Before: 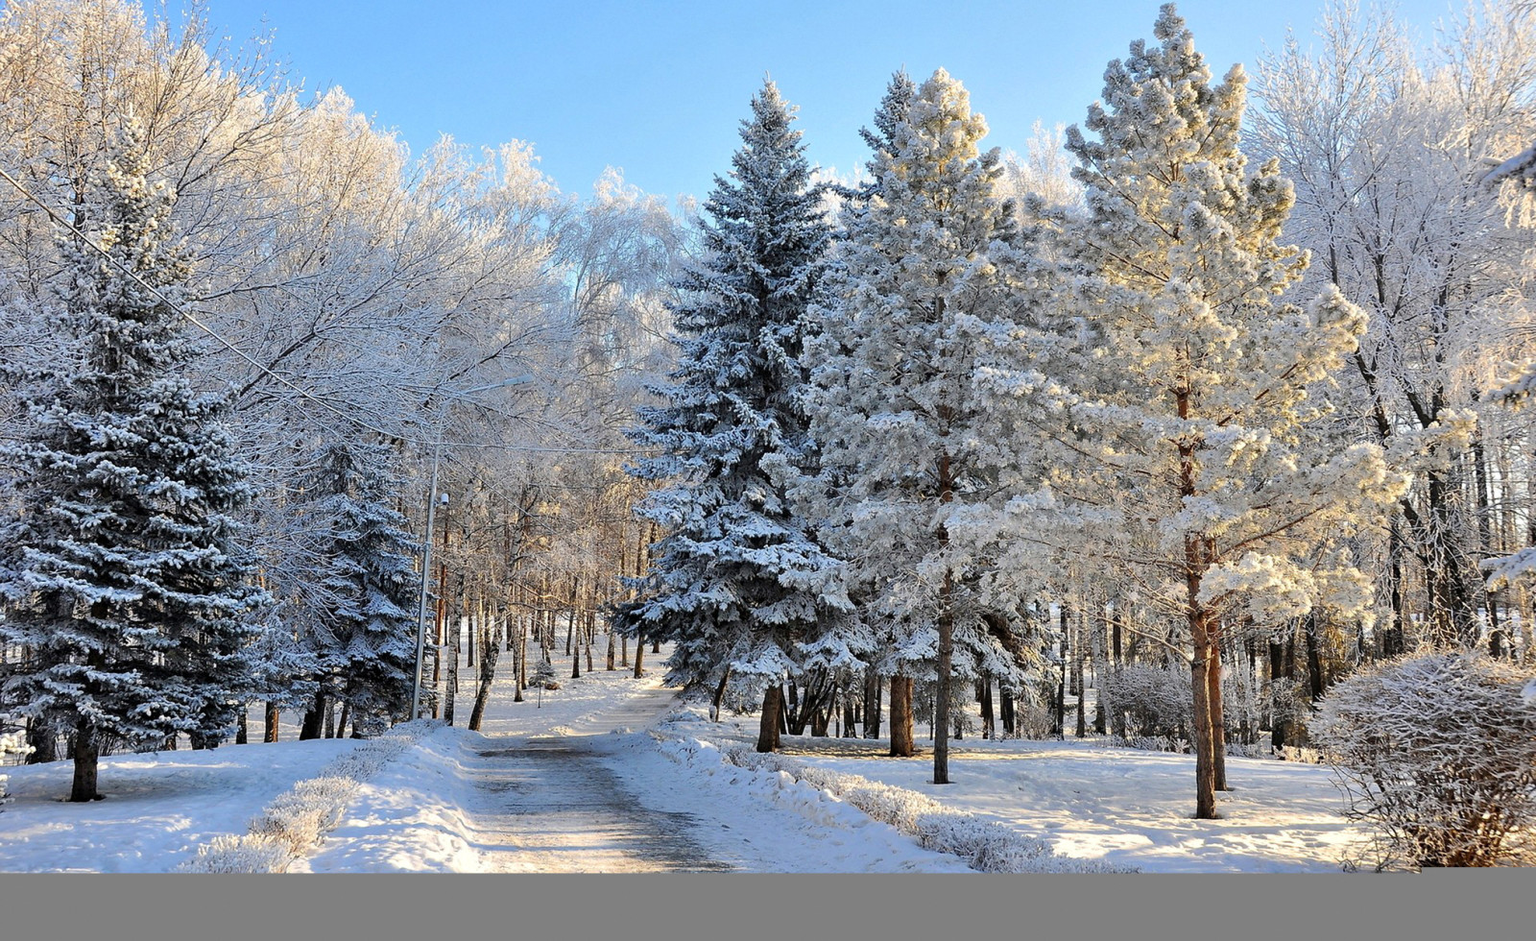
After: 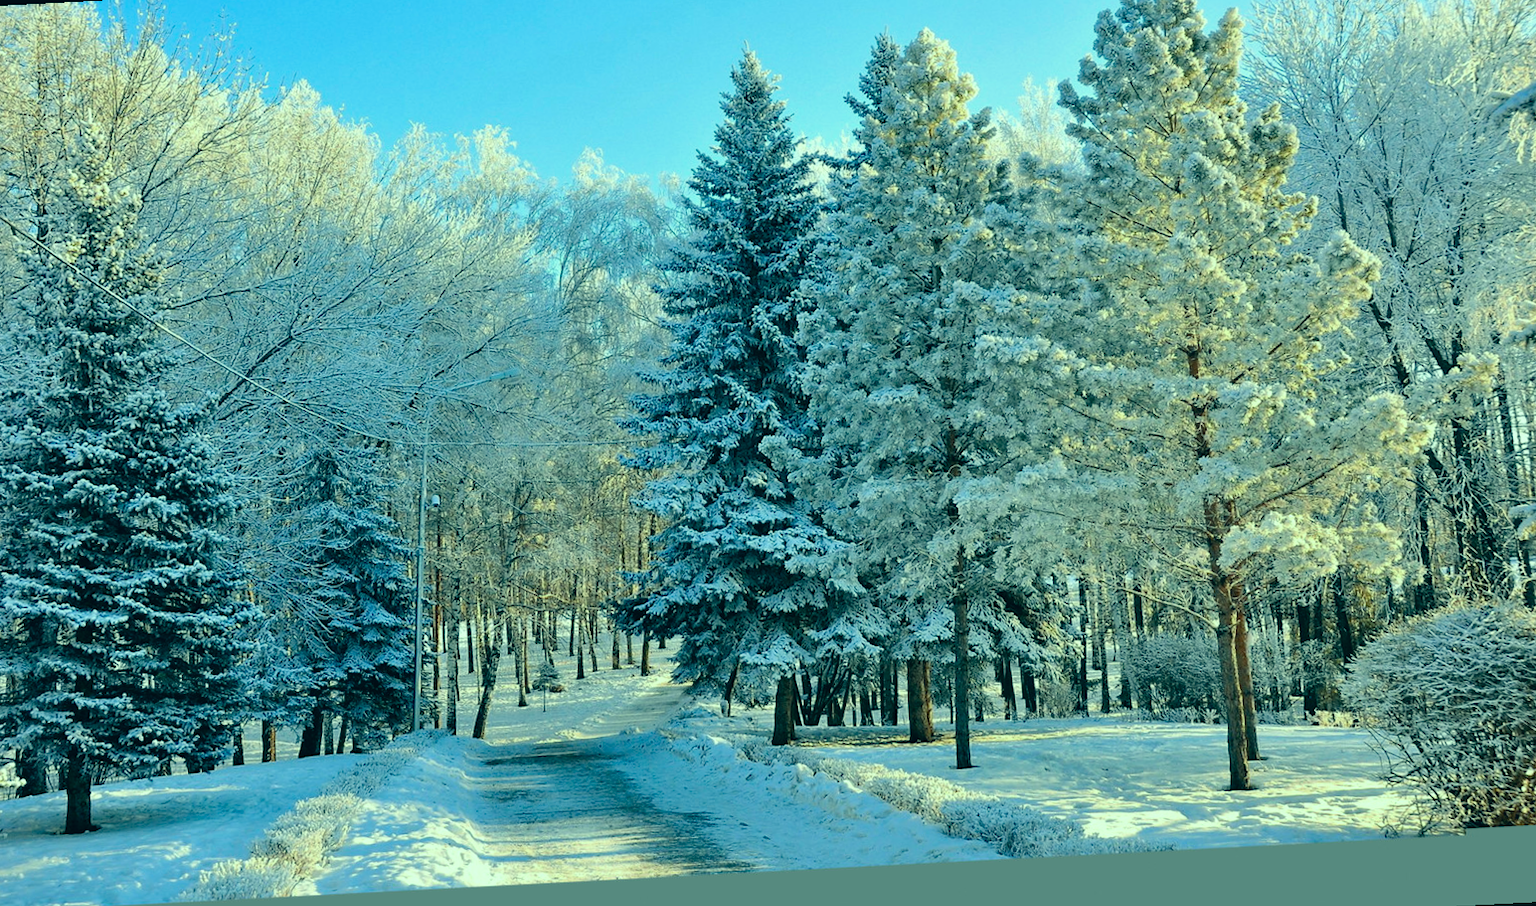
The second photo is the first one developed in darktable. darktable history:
color correction: highlights a* -20.08, highlights b* 9.8, shadows a* -20.4, shadows b* -10.76
rotate and perspective: rotation -3°, crop left 0.031, crop right 0.968, crop top 0.07, crop bottom 0.93
